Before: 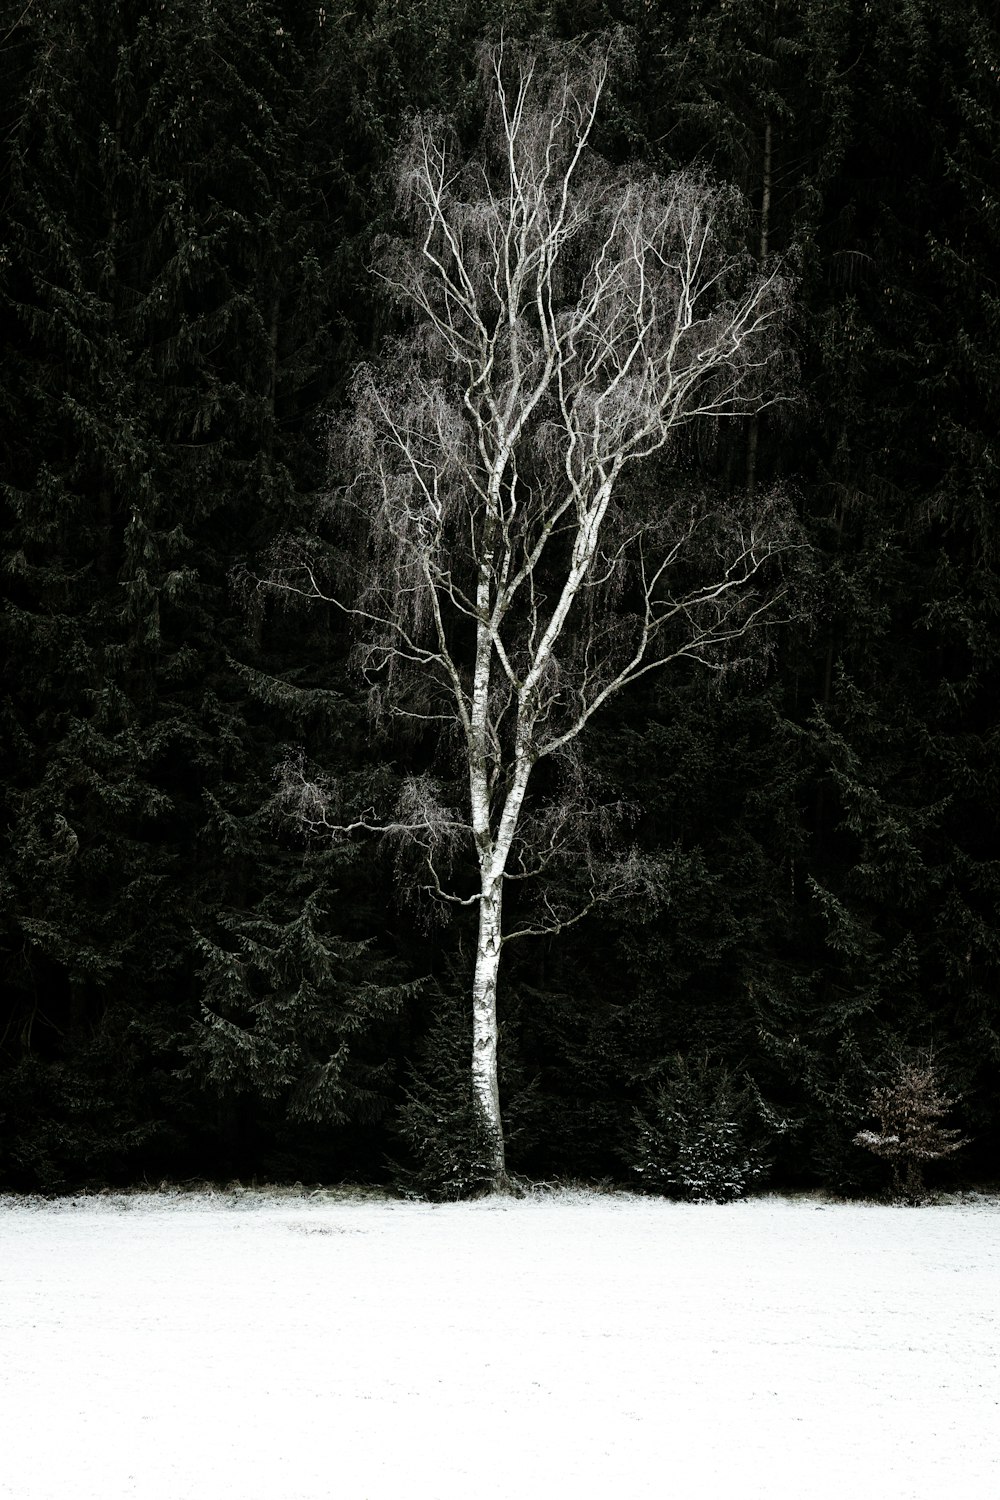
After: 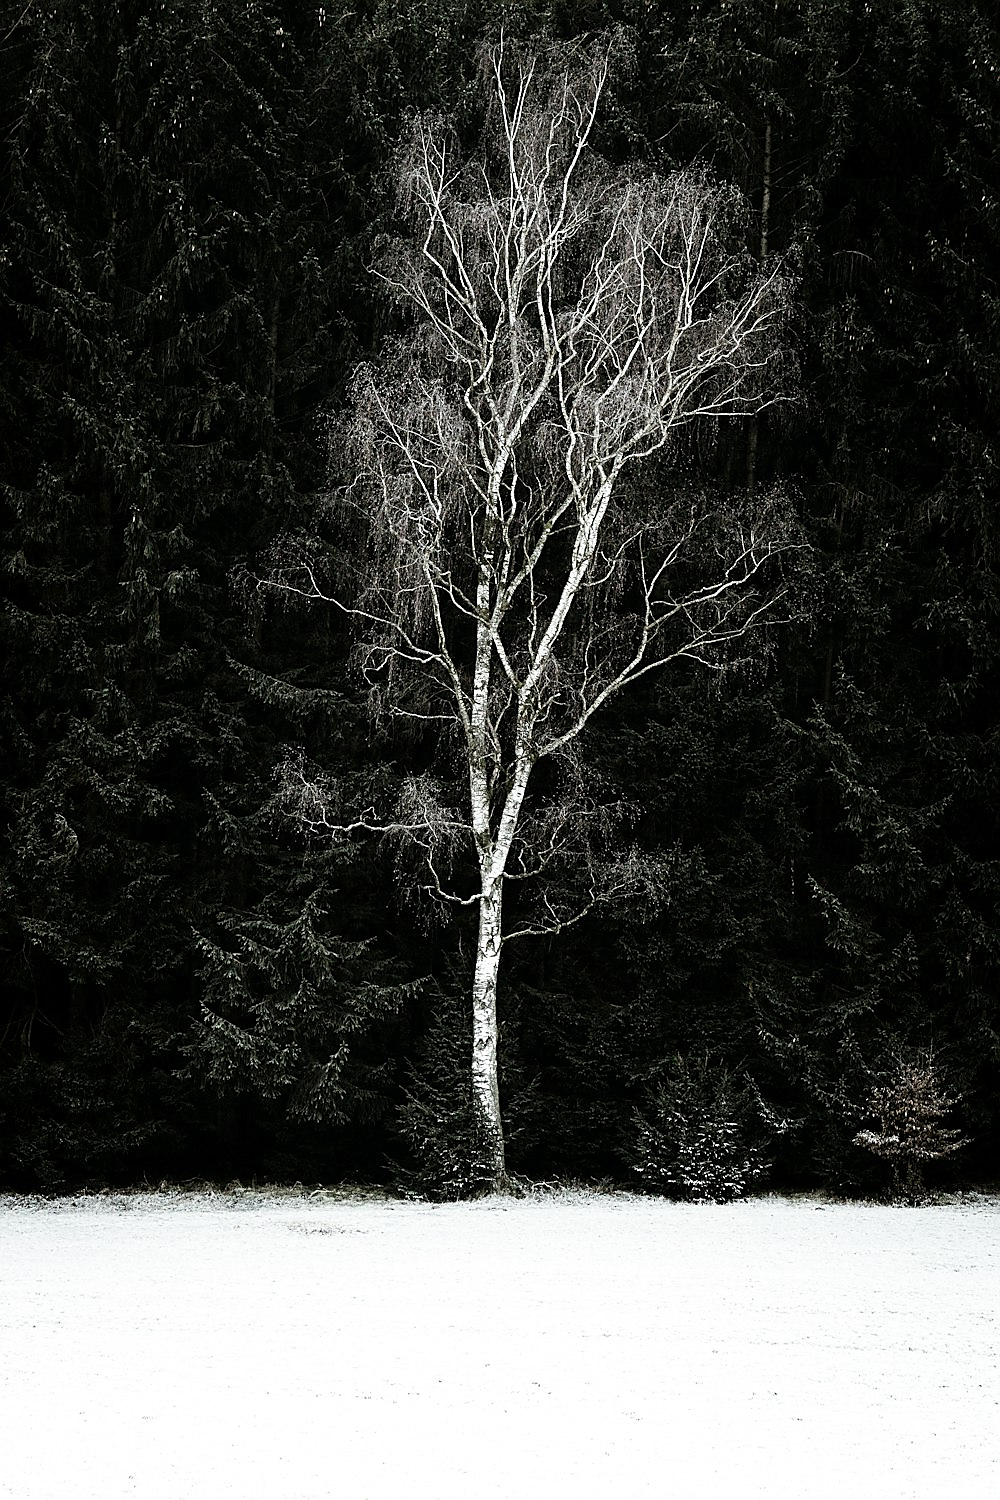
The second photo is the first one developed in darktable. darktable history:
sharpen: radius 1.379, amount 1.239, threshold 0.807
